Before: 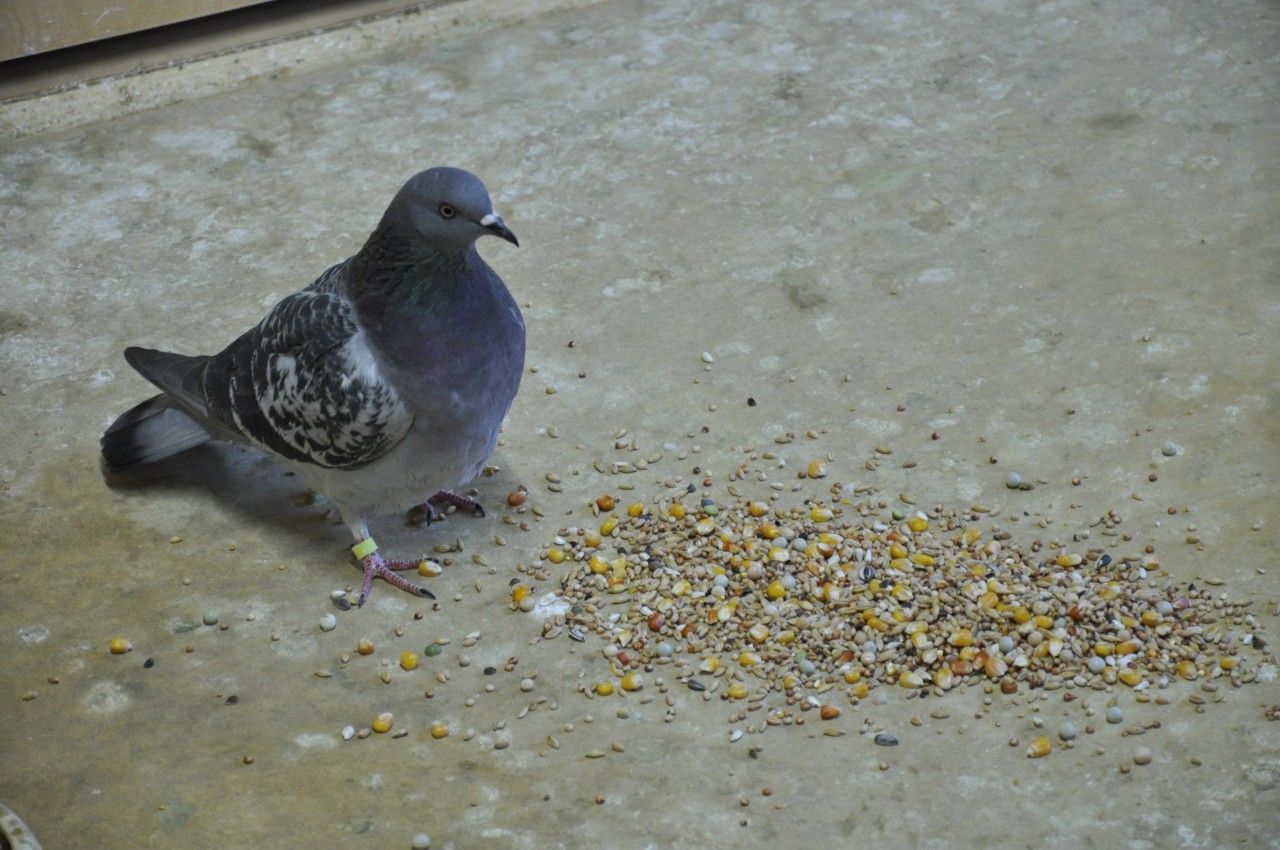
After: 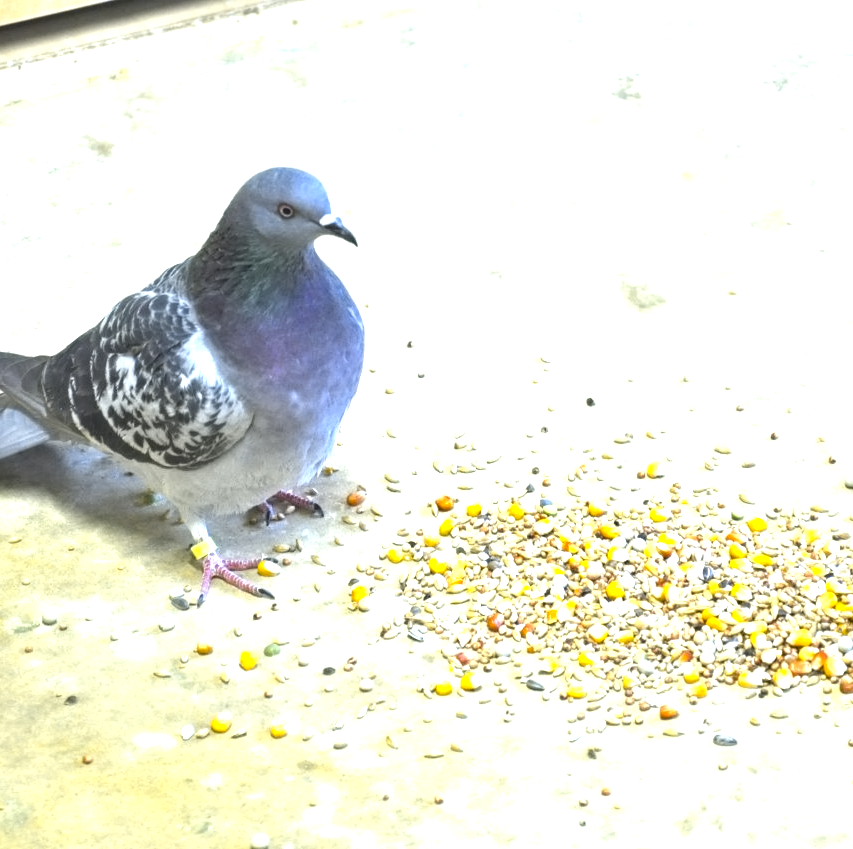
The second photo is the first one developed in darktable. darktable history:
color zones: curves: ch2 [(0, 0.5) (0.143, 0.5) (0.286, 0.489) (0.415, 0.421) (0.571, 0.5) (0.714, 0.5) (0.857, 0.5) (1, 0.5)]
exposure: exposure 2.207 EV, compensate highlight preservation false
color balance rgb: perceptual saturation grading › global saturation 25%, global vibrance 20%
crop and rotate: left 12.648%, right 20.685%
contrast equalizer: y [[0.5 ×6], [0.5 ×6], [0.5 ×6], [0 ×6], [0, 0.039, 0.251, 0.29, 0.293, 0.292]]
